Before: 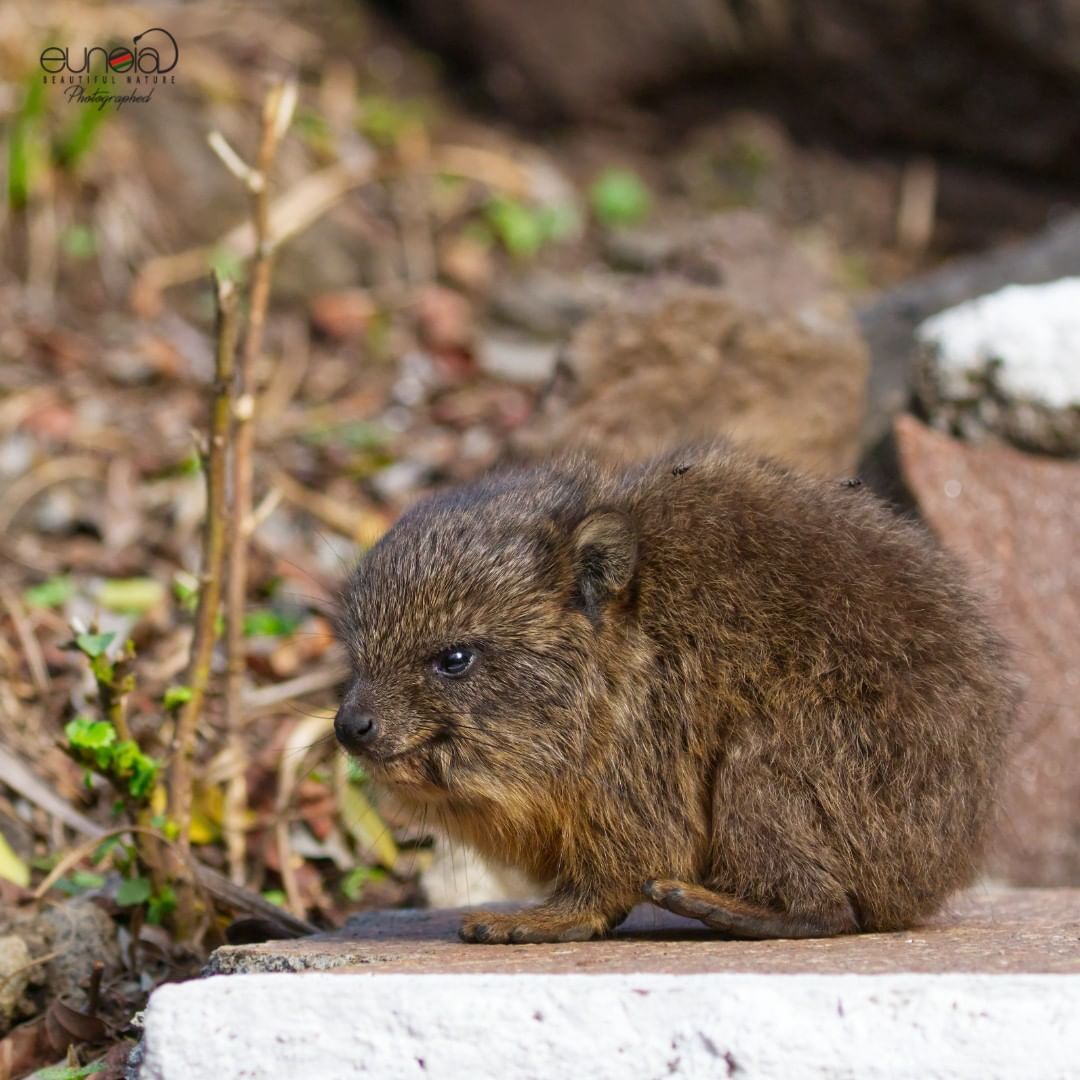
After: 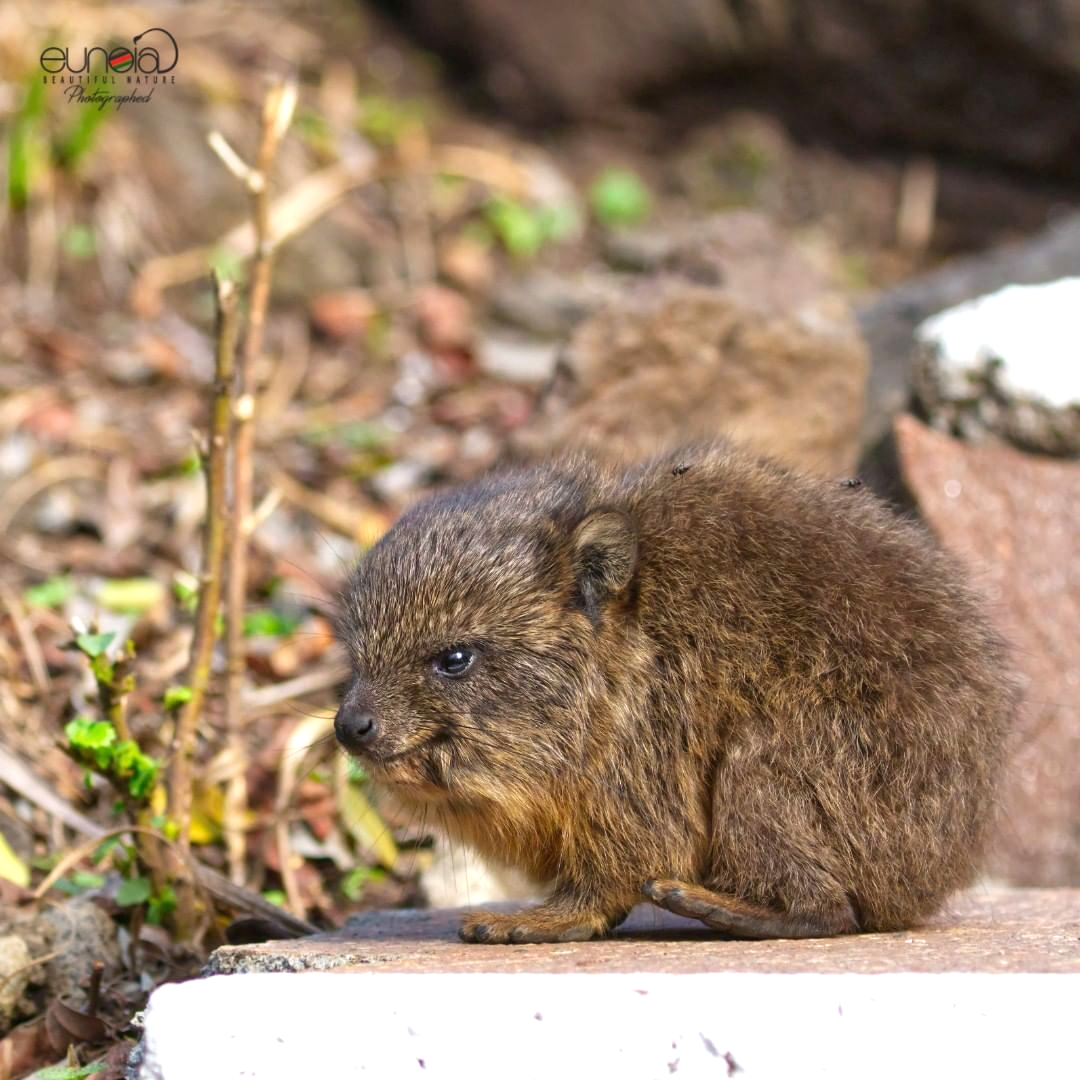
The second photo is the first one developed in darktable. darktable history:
exposure: black level correction 0, exposure 0.588 EV, compensate exposure bias true, compensate highlight preservation false
